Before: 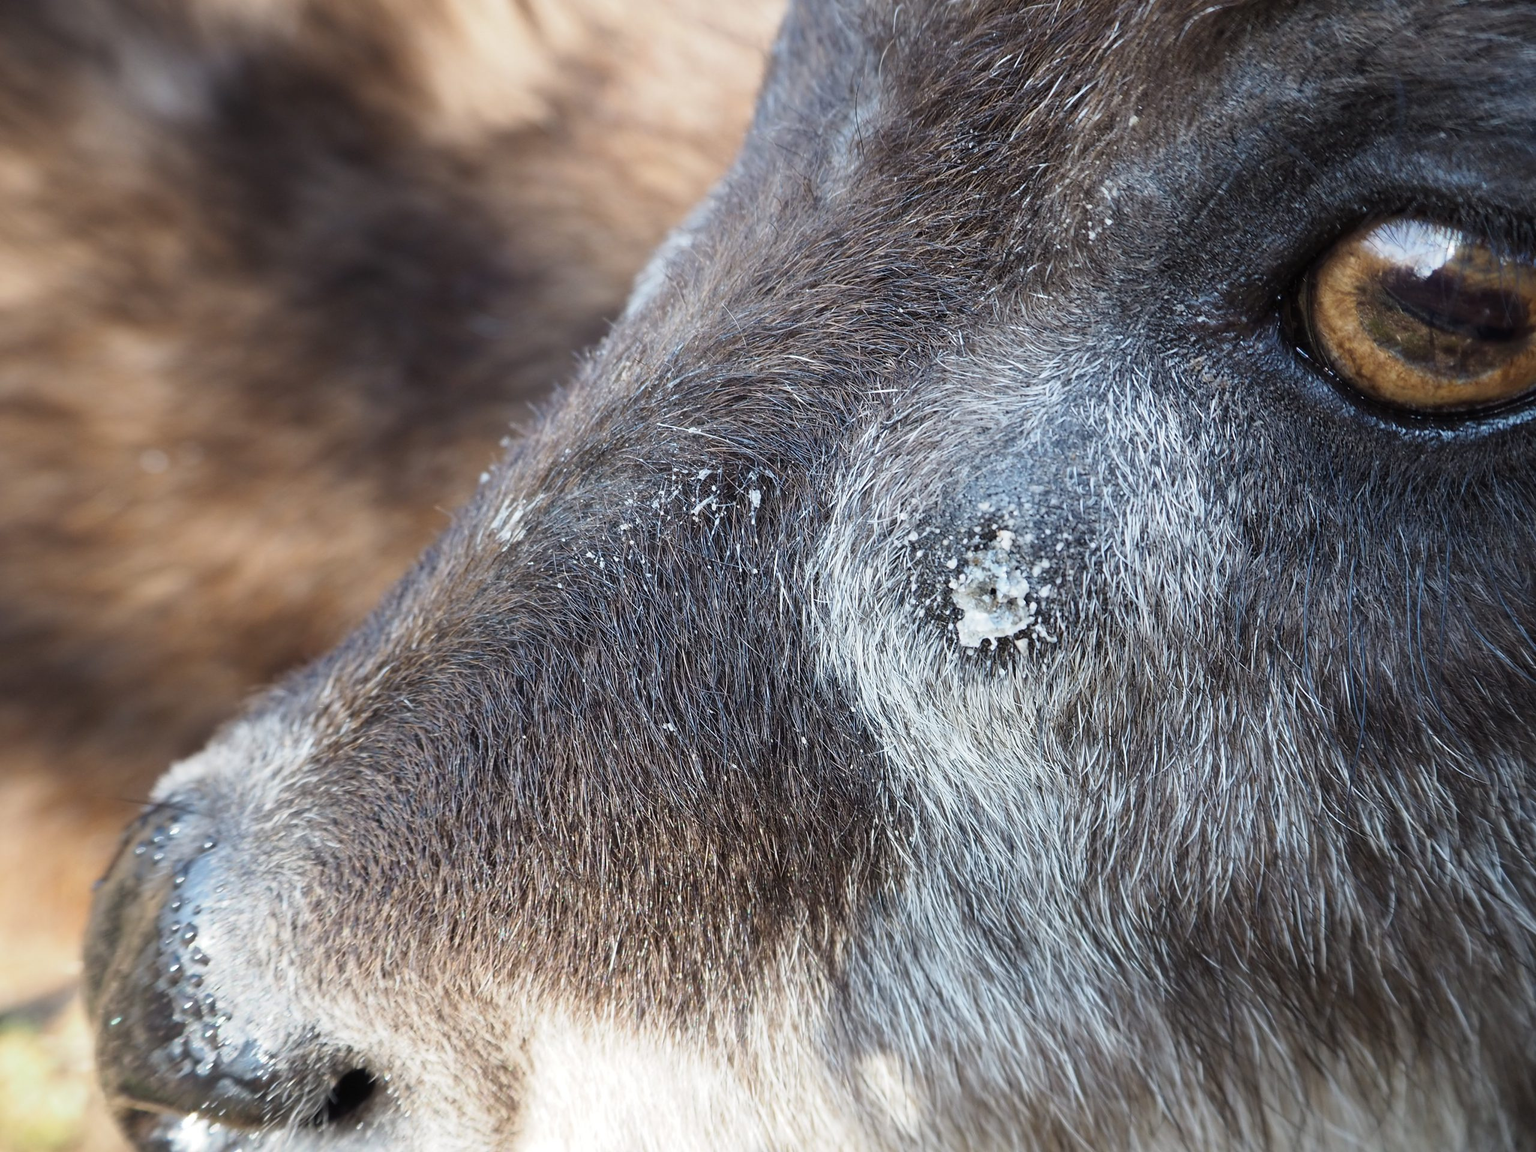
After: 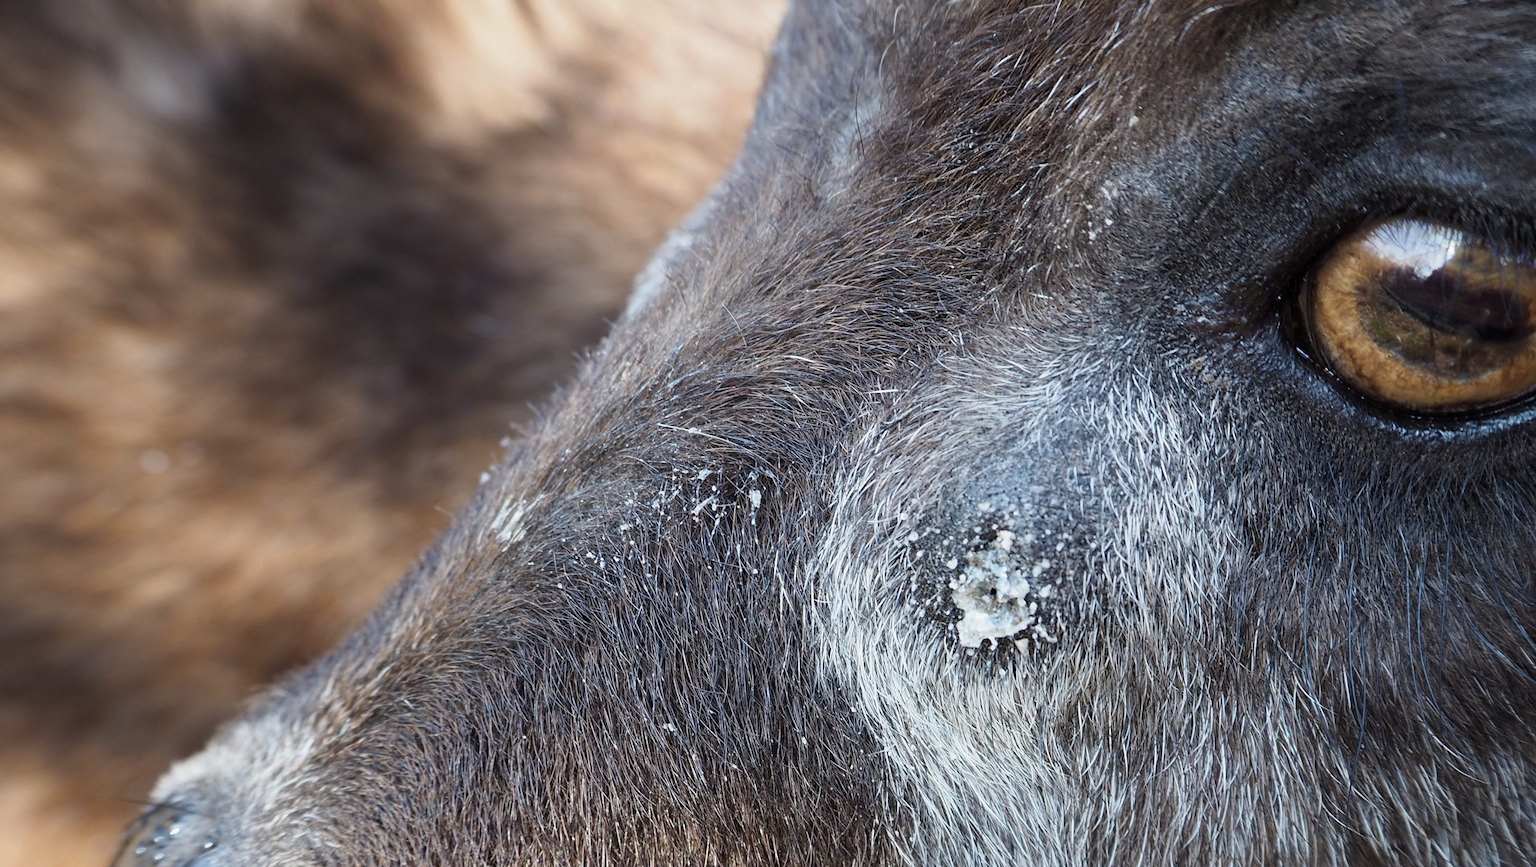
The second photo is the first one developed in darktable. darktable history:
exposure: black level correction 0.001, compensate exposure bias true, compensate highlight preservation false
crop: bottom 24.692%
